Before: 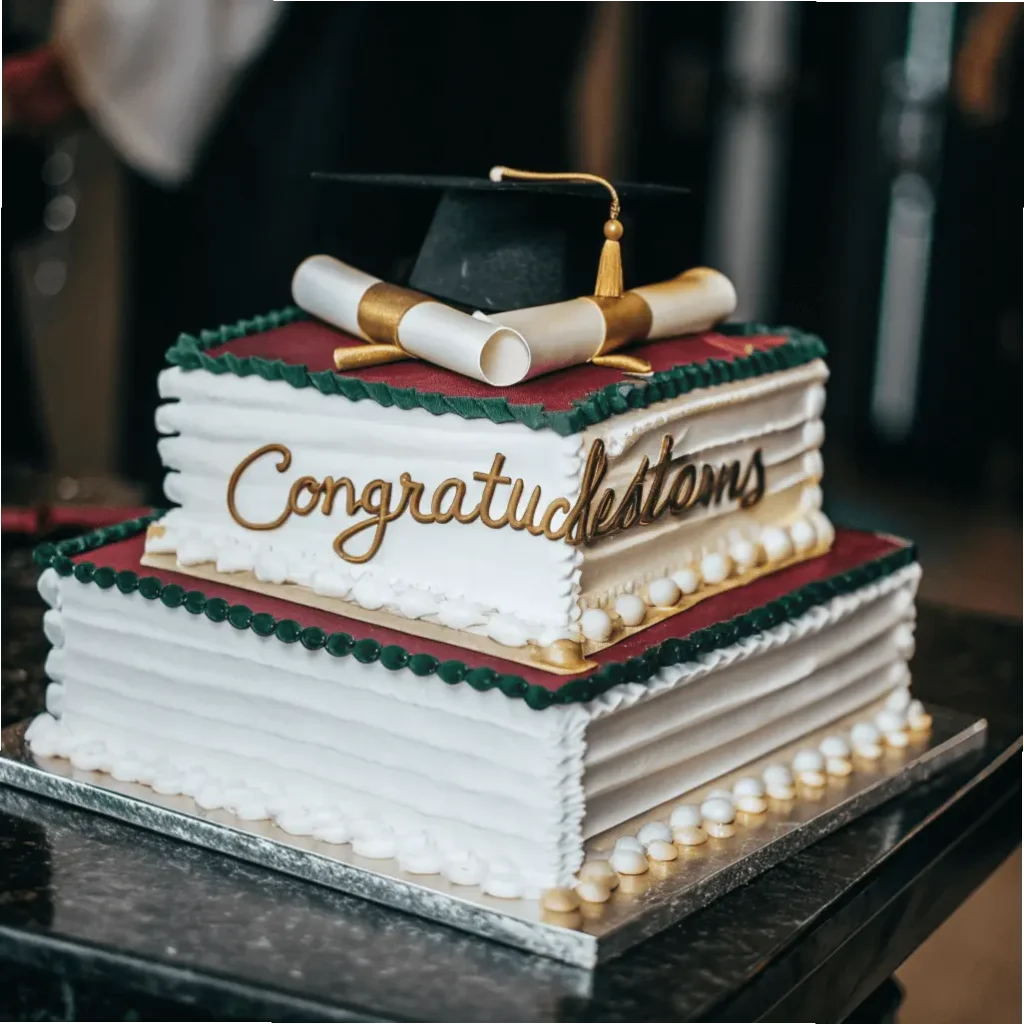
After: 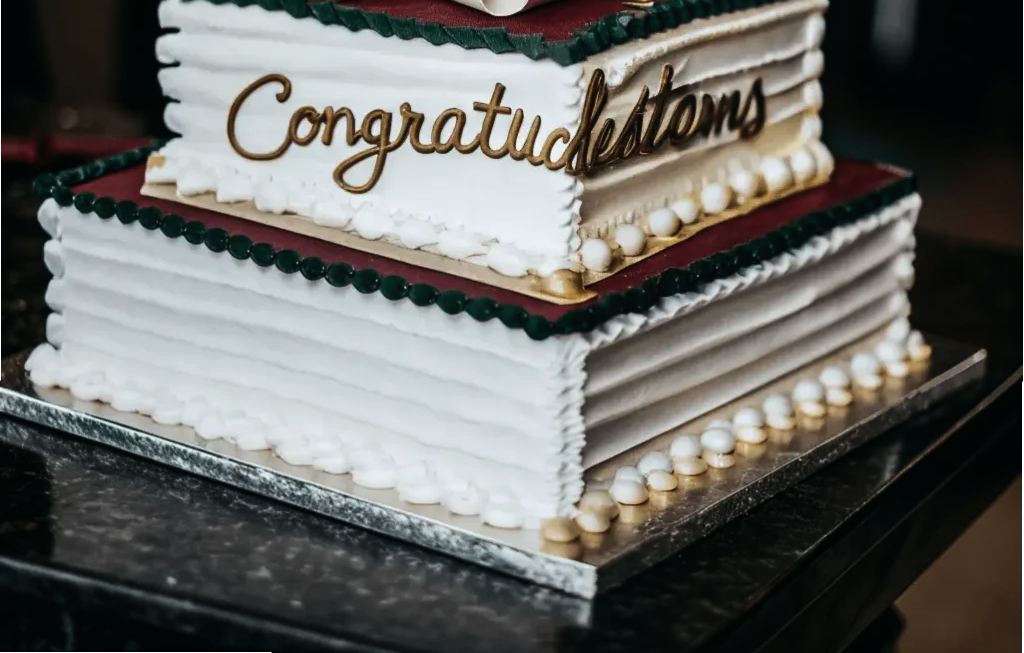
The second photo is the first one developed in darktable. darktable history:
crop and rotate: top 36.149%
tone curve: curves: ch0 [(0, 0) (0.003, 0.006) (0.011, 0.007) (0.025, 0.01) (0.044, 0.015) (0.069, 0.023) (0.1, 0.031) (0.136, 0.045) (0.177, 0.066) (0.224, 0.098) (0.277, 0.139) (0.335, 0.194) (0.399, 0.254) (0.468, 0.346) (0.543, 0.45) (0.623, 0.56) (0.709, 0.667) (0.801, 0.78) (0.898, 0.891) (1, 1)]
